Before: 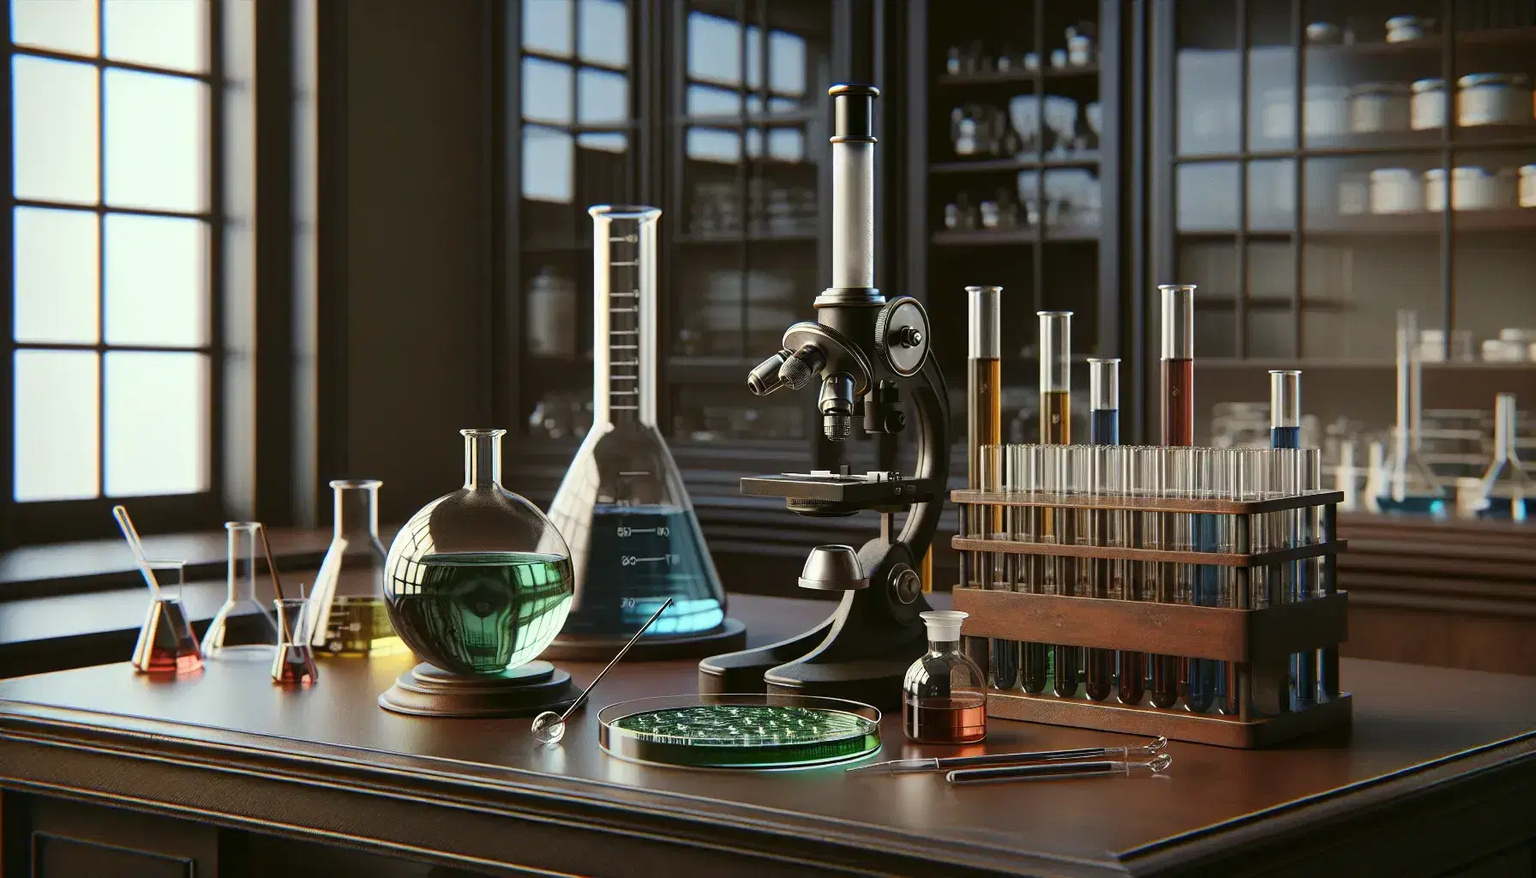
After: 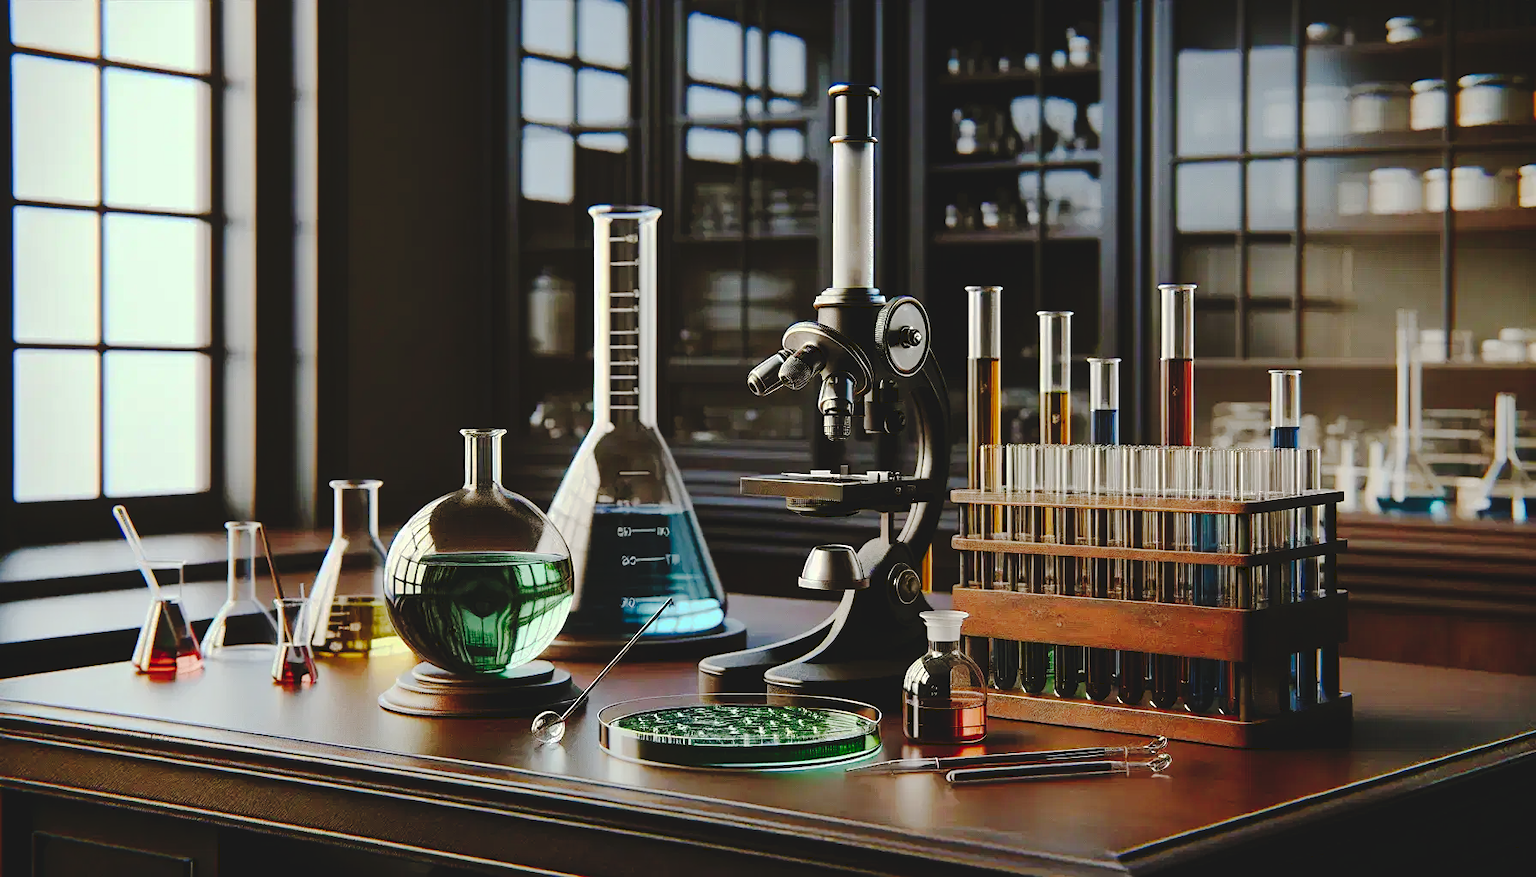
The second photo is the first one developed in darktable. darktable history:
tone curve: curves: ch0 [(0, 0) (0.003, 0.089) (0.011, 0.089) (0.025, 0.088) (0.044, 0.089) (0.069, 0.094) (0.1, 0.108) (0.136, 0.119) (0.177, 0.147) (0.224, 0.204) (0.277, 0.28) (0.335, 0.389) (0.399, 0.486) (0.468, 0.588) (0.543, 0.647) (0.623, 0.705) (0.709, 0.759) (0.801, 0.815) (0.898, 0.873) (1, 1)], preserve colors none
sharpen: amount 0.2
